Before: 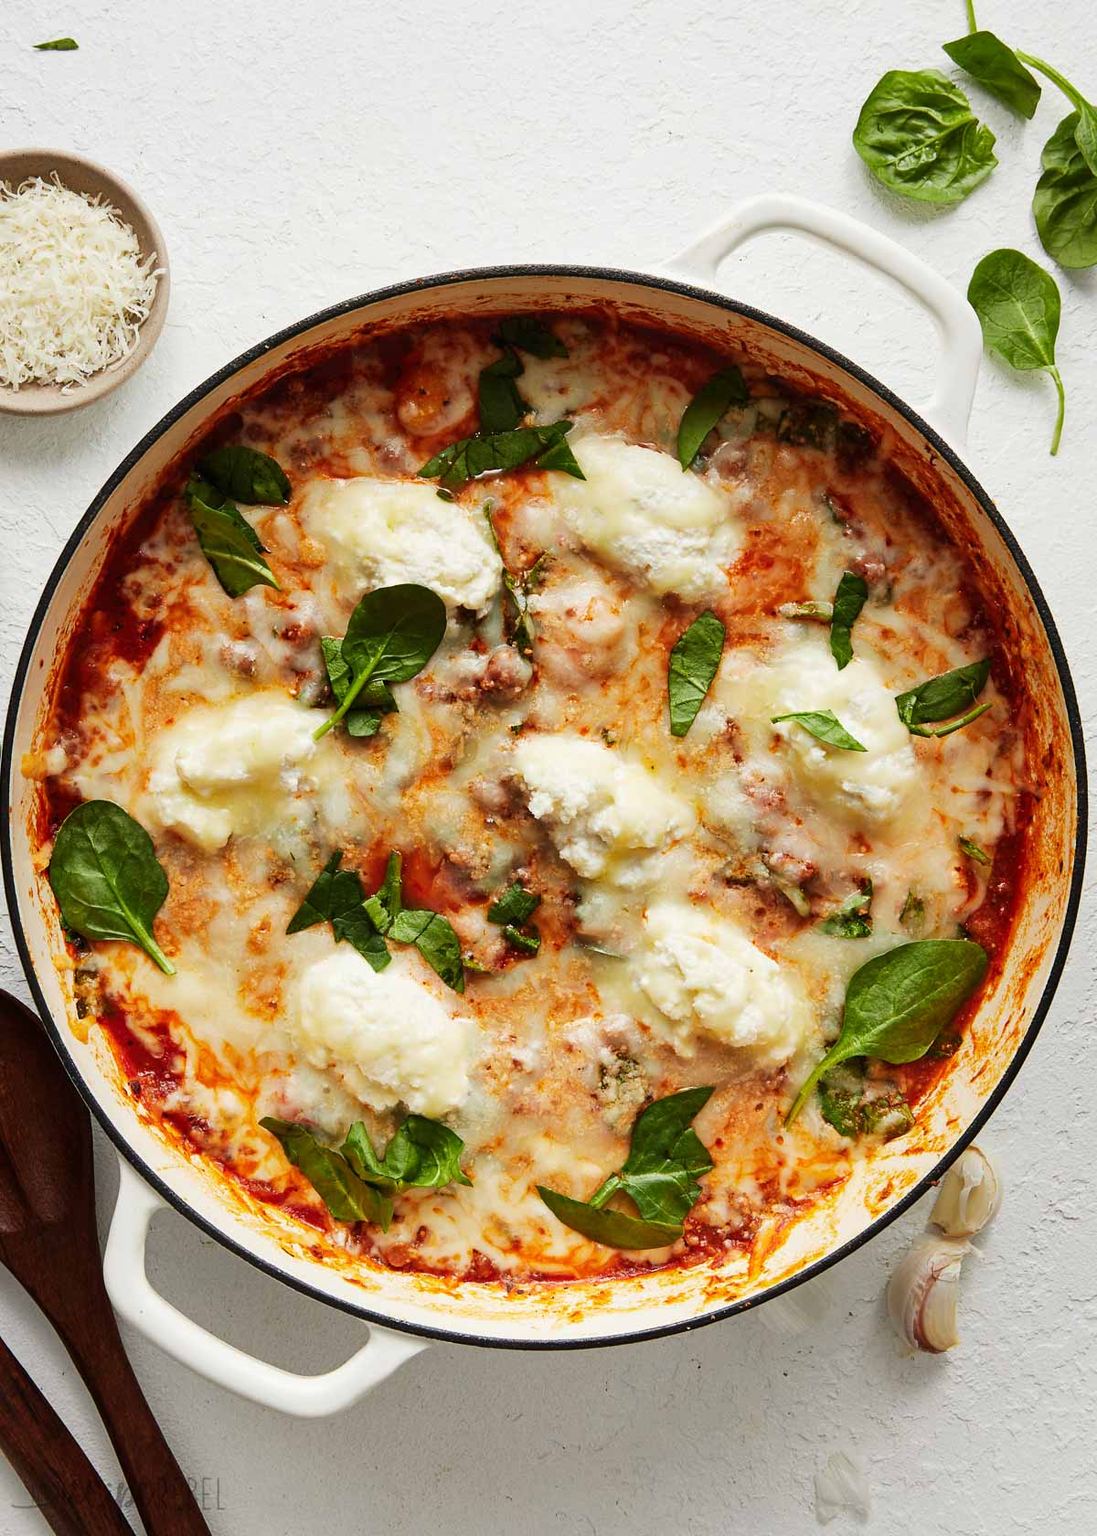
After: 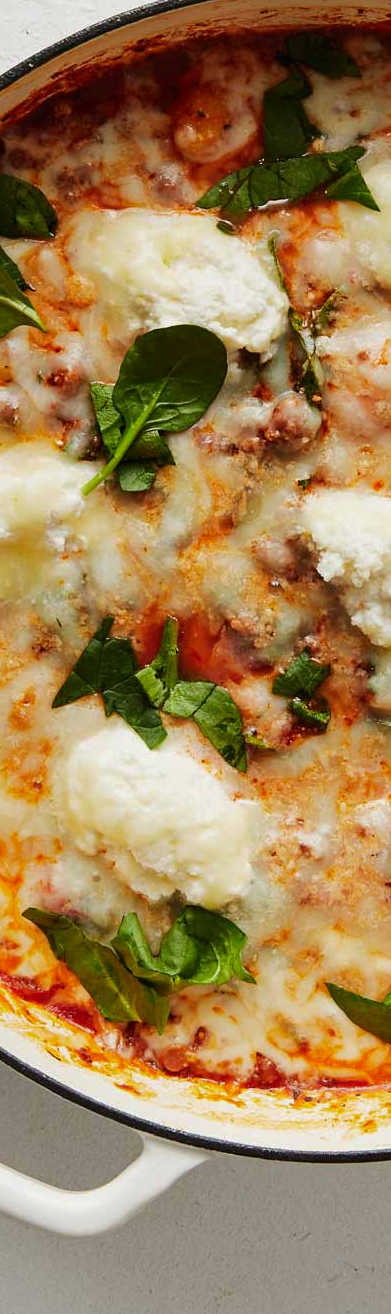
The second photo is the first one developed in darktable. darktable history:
crop and rotate: left 21.82%, top 18.73%, right 45.539%, bottom 2.998%
shadows and highlights: shadows -20.38, white point adjustment -1.95, highlights -34.91, highlights color adjustment 0.552%
